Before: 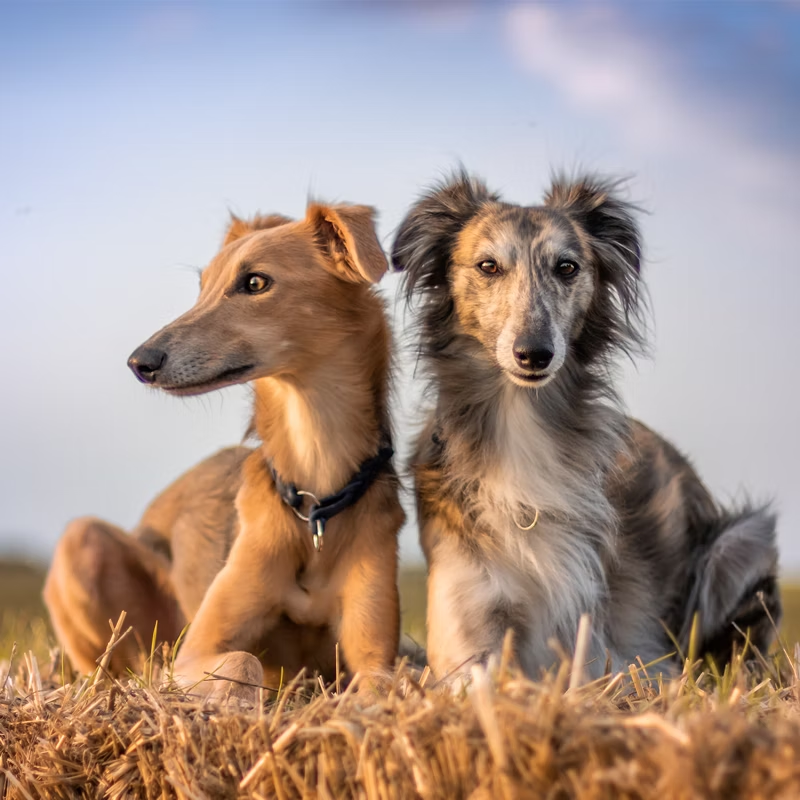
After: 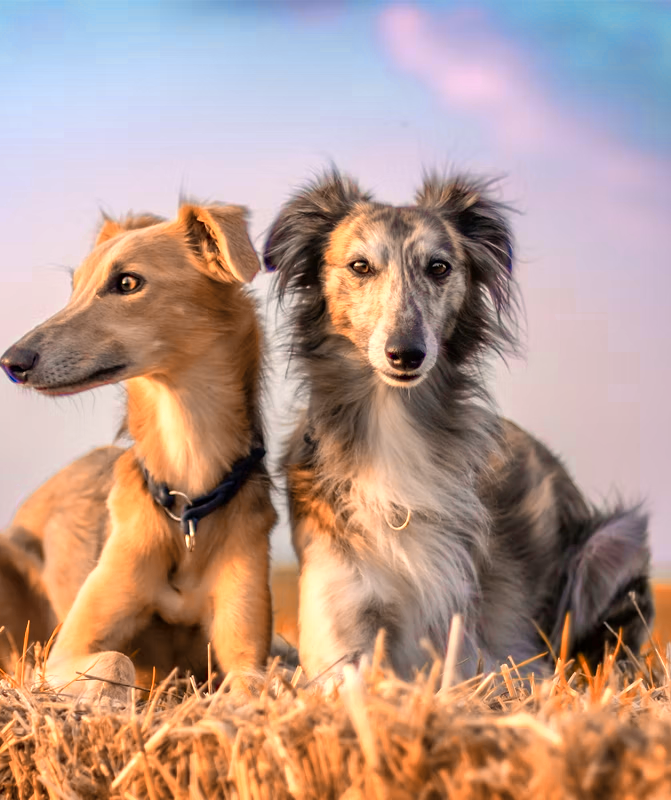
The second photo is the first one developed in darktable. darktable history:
color zones: curves: ch0 [(0.009, 0.528) (0.136, 0.6) (0.255, 0.586) (0.39, 0.528) (0.522, 0.584) (0.686, 0.736) (0.849, 0.561)]; ch1 [(0.045, 0.781) (0.14, 0.416) (0.257, 0.695) (0.442, 0.032) (0.738, 0.338) (0.818, 0.632) (0.891, 0.741) (1, 0.704)]; ch2 [(0, 0.667) (0.141, 0.52) (0.26, 0.37) (0.474, 0.432) (0.743, 0.286)]
color balance rgb: power › hue 61.64°, perceptual saturation grading › global saturation 30.511%
color correction: highlights a* 5.75, highlights b* 4.87
shadows and highlights: shadows 10.93, white point adjustment 1.06, highlights -38.96
crop: left 16.068%
